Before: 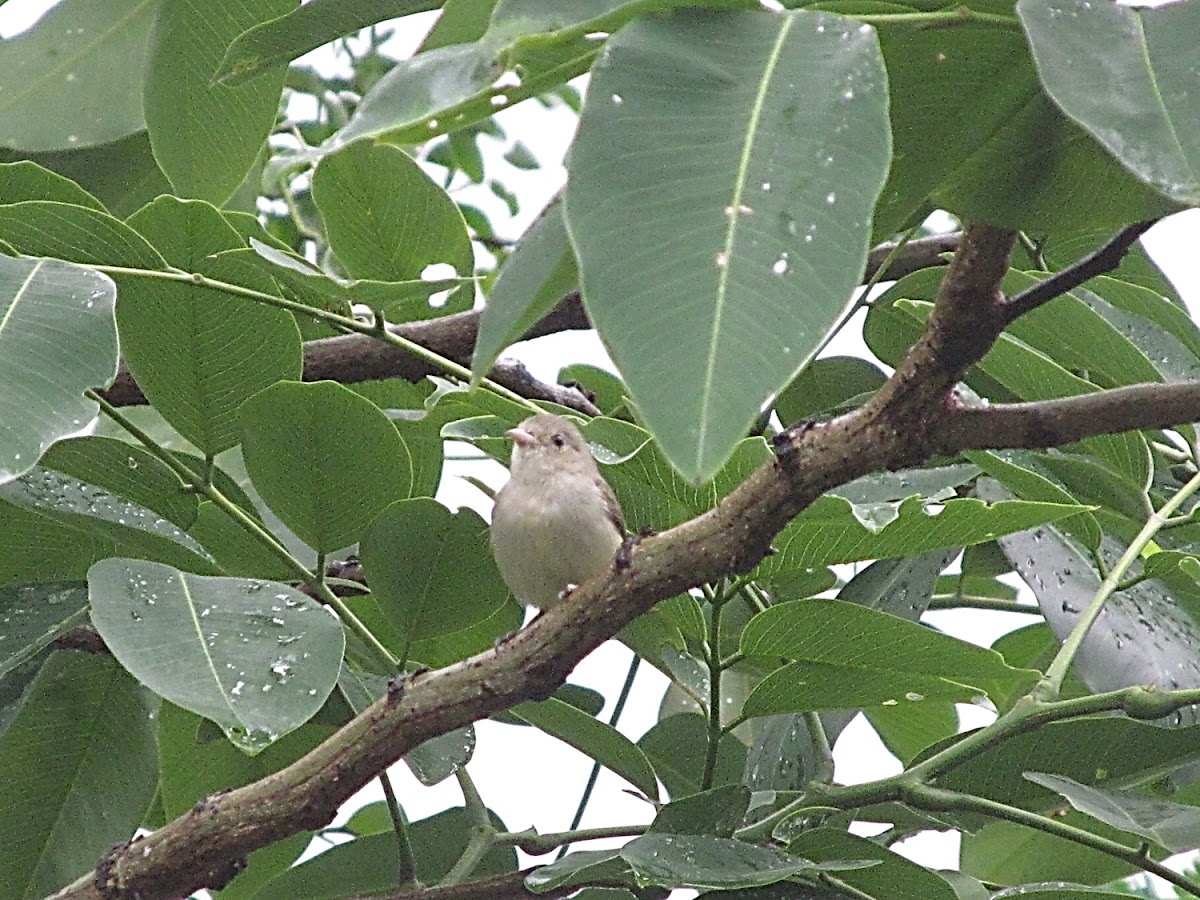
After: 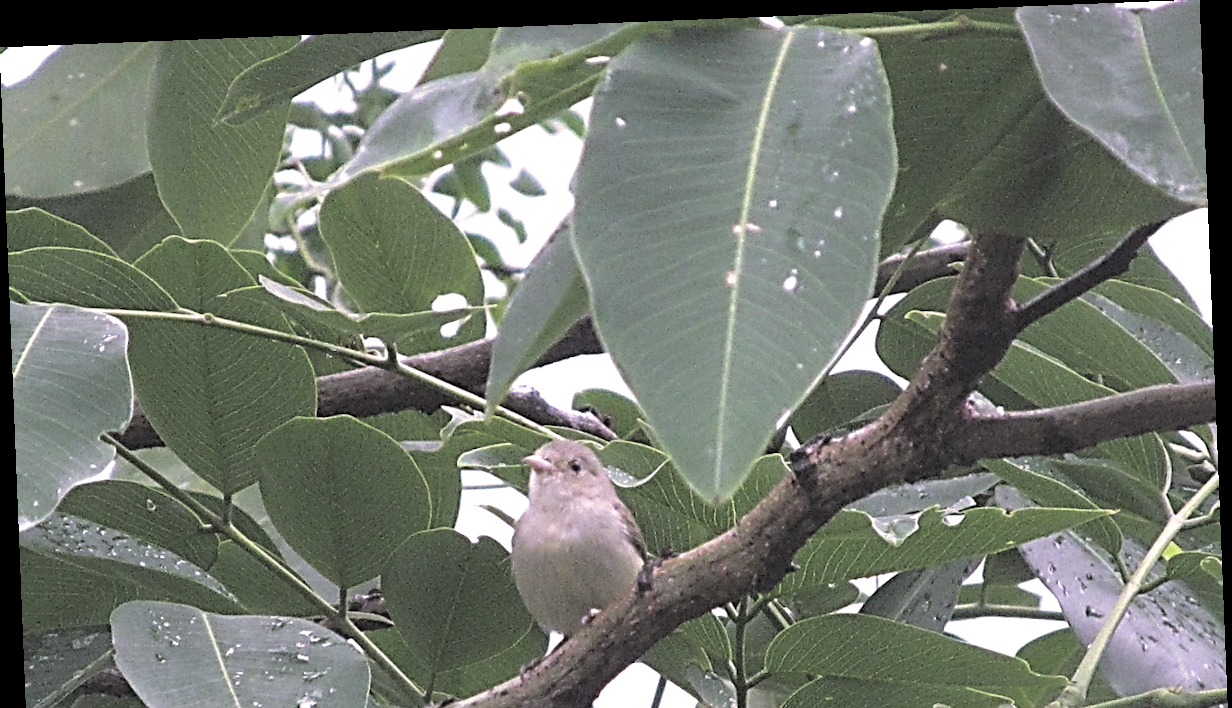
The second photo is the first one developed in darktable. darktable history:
split-toning: shadows › hue 43.2°, shadows › saturation 0, highlights › hue 50.4°, highlights › saturation 1
crop: bottom 24.967%
rotate and perspective: rotation -2.29°, automatic cropping off
white balance: red 1.066, blue 1.119
